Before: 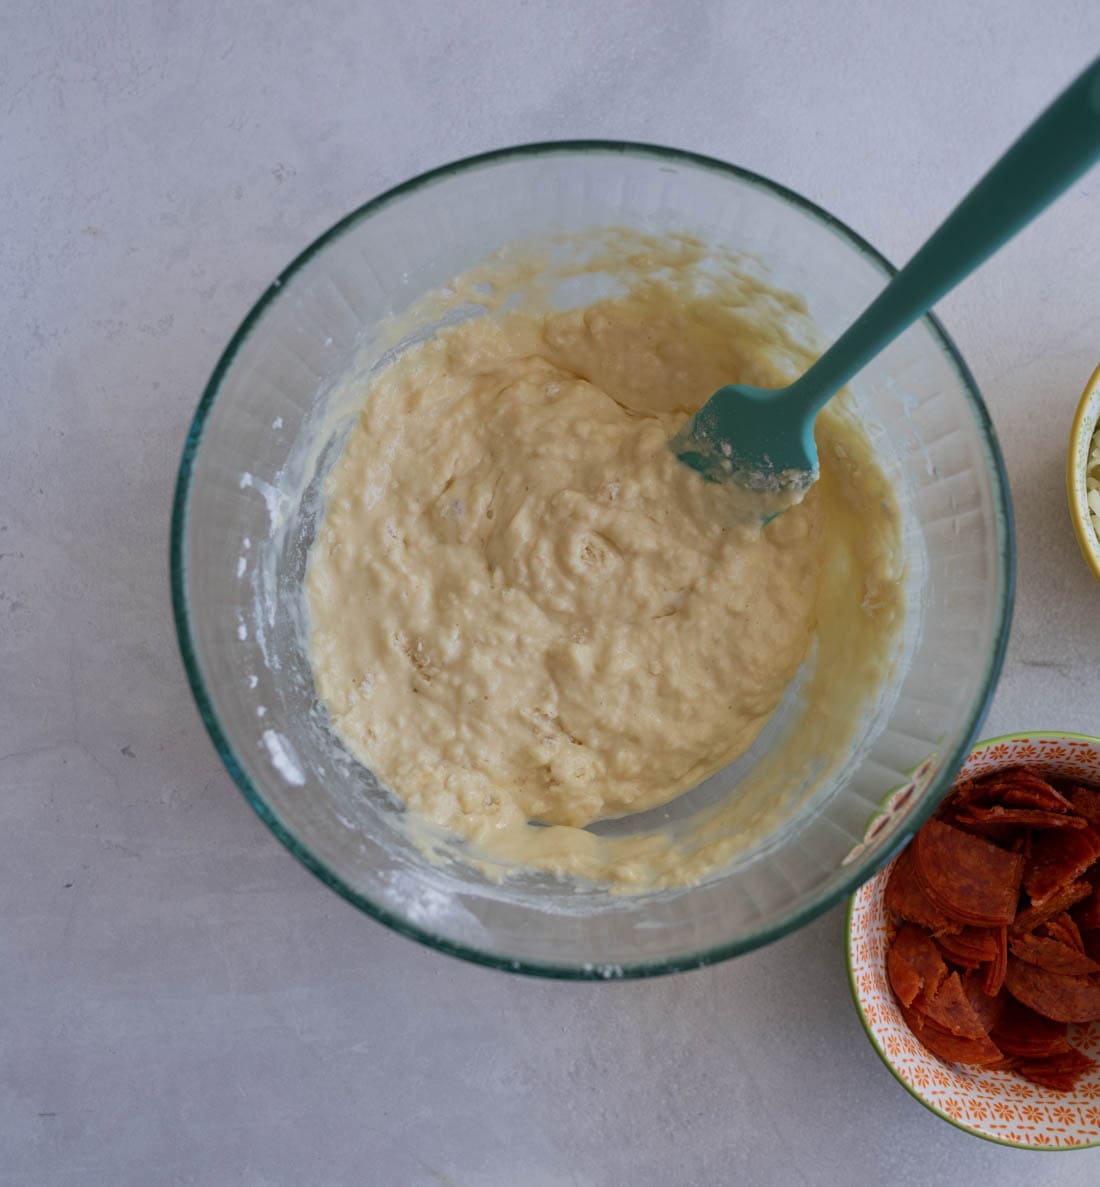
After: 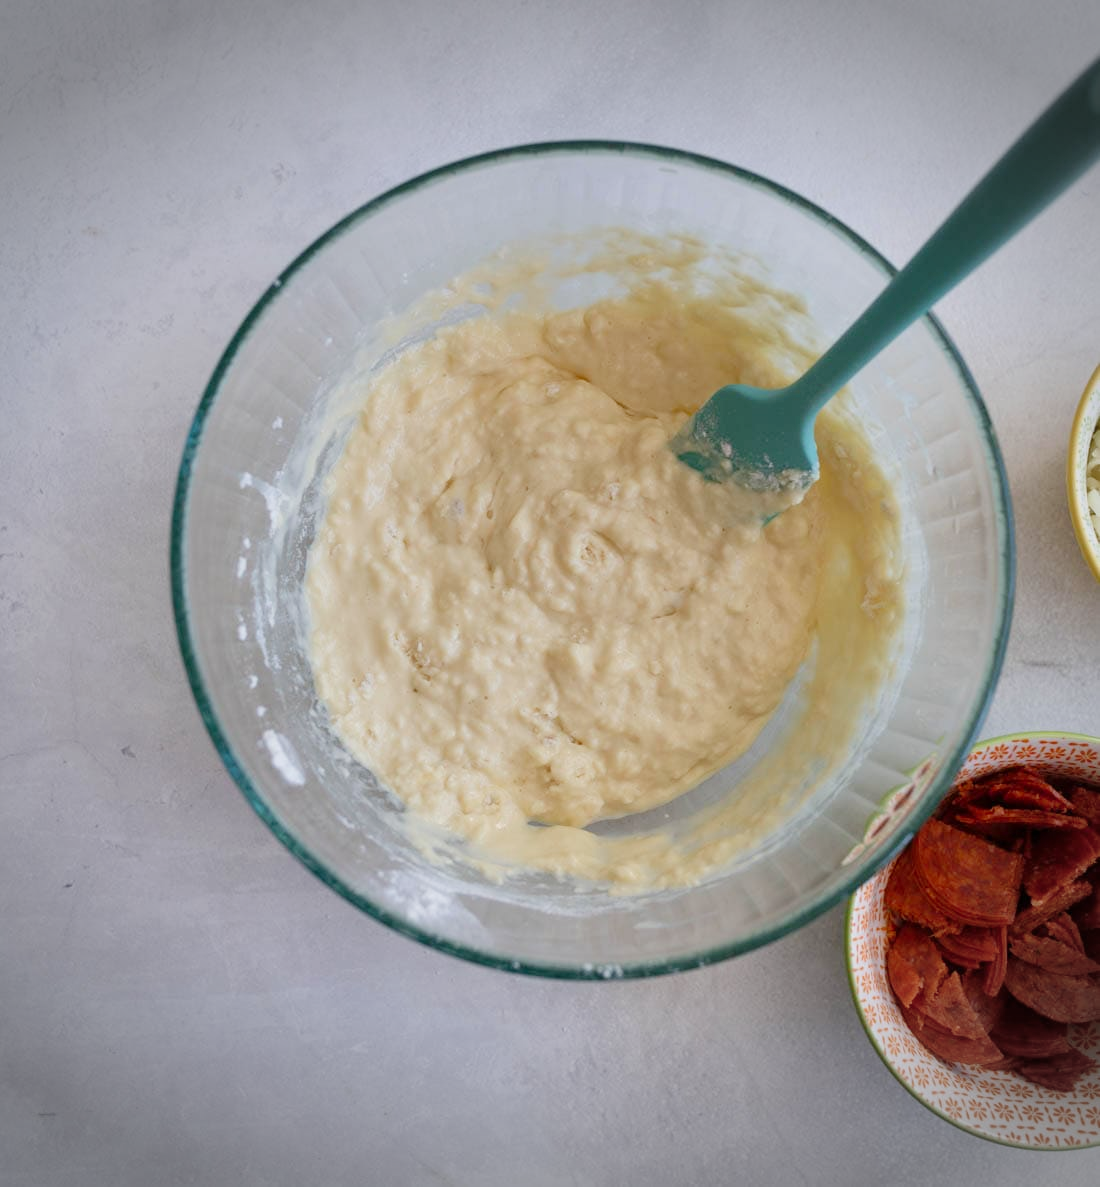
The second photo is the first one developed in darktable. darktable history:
tone curve: curves: ch0 [(0, 0) (0.003, 0.004) (0.011, 0.015) (0.025, 0.033) (0.044, 0.059) (0.069, 0.093) (0.1, 0.133) (0.136, 0.182) (0.177, 0.237) (0.224, 0.3) (0.277, 0.369) (0.335, 0.437) (0.399, 0.511) (0.468, 0.584) (0.543, 0.656) (0.623, 0.729) (0.709, 0.8) (0.801, 0.872) (0.898, 0.935) (1, 1)], preserve colors none
vignetting: fall-off start 88.64%, fall-off radius 43.3%, width/height ratio 1.169, unbound false
